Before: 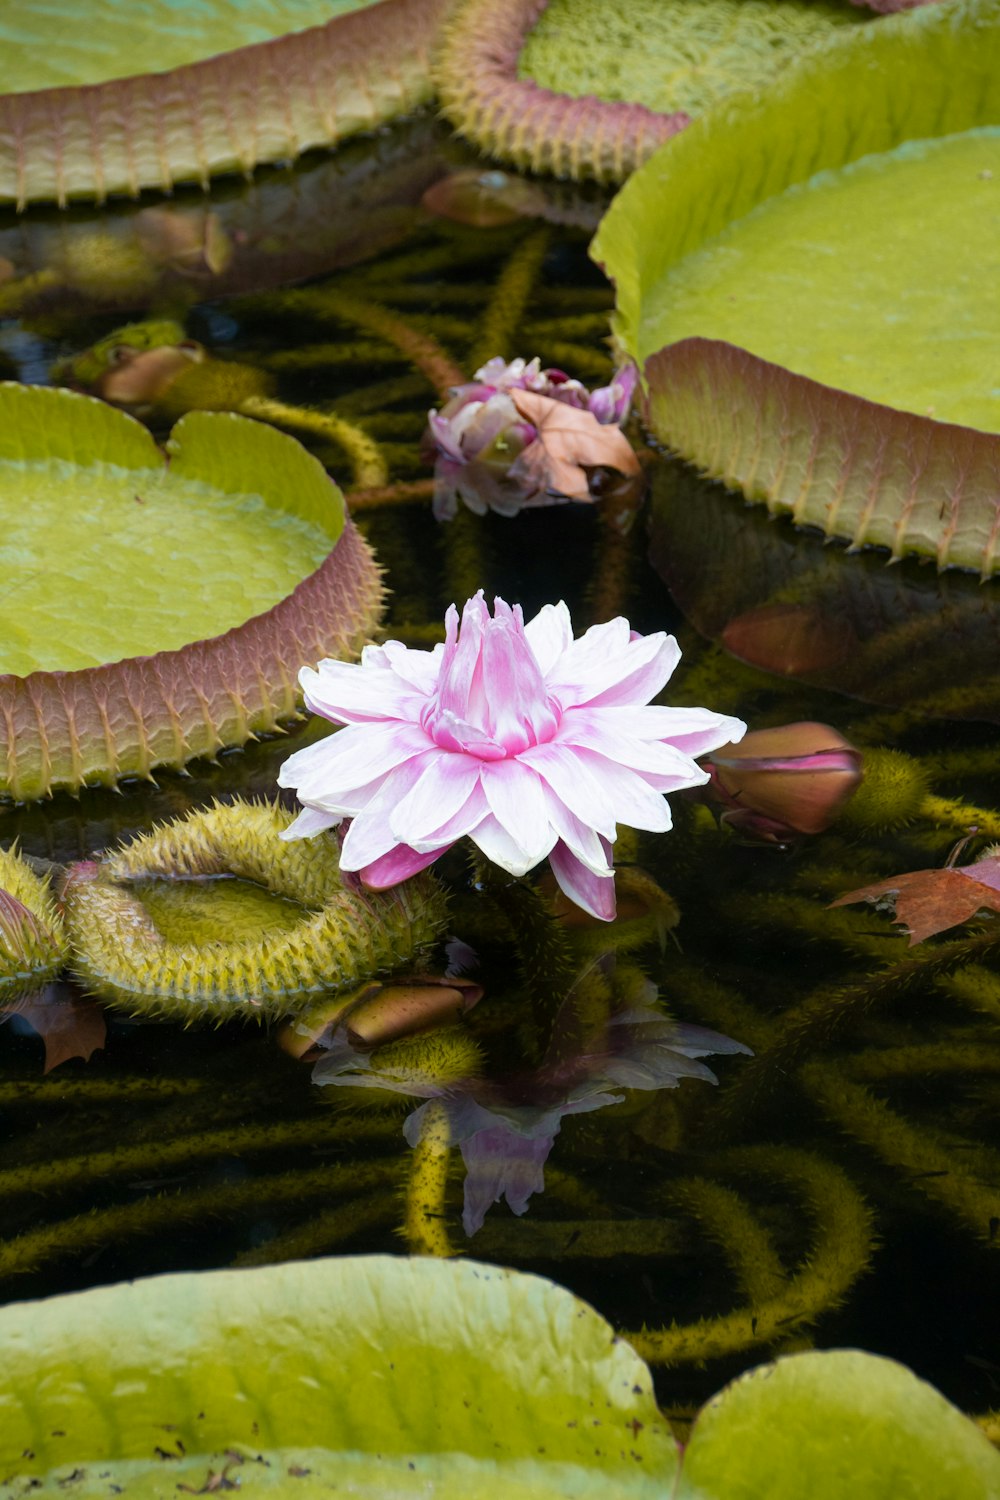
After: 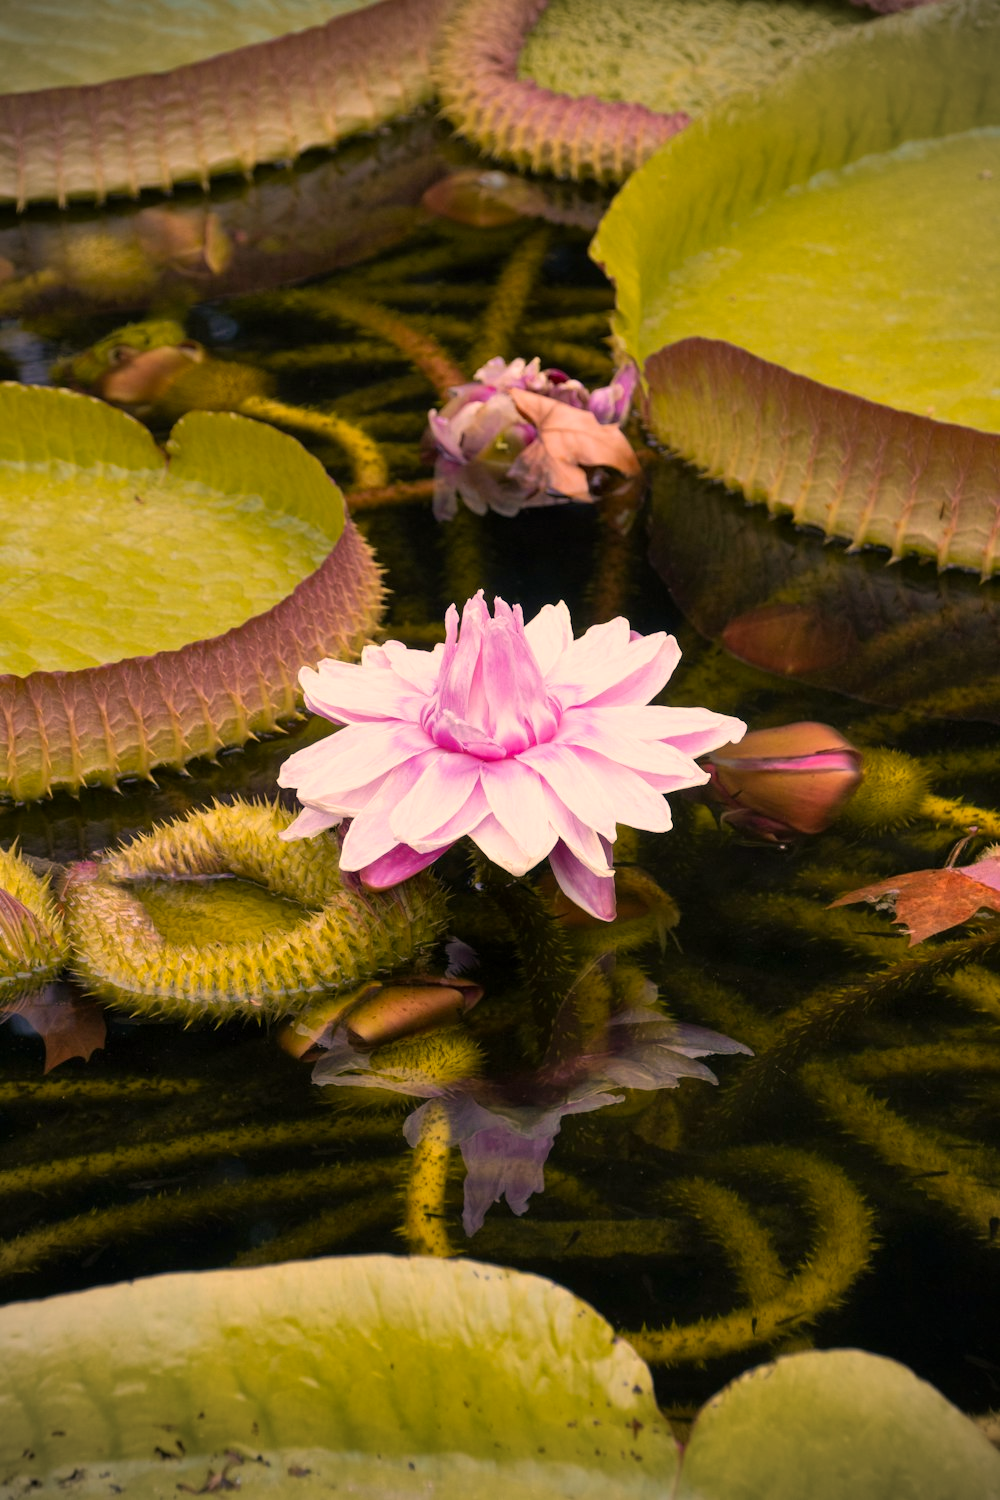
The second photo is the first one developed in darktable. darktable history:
shadows and highlights: radius 106.52, shadows 44.73, highlights -66.62, low approximation 0.01, soften with gaussian
color correction: highlights a* 22.54, highlights b* 21.61
vignetting: on, module defaults
